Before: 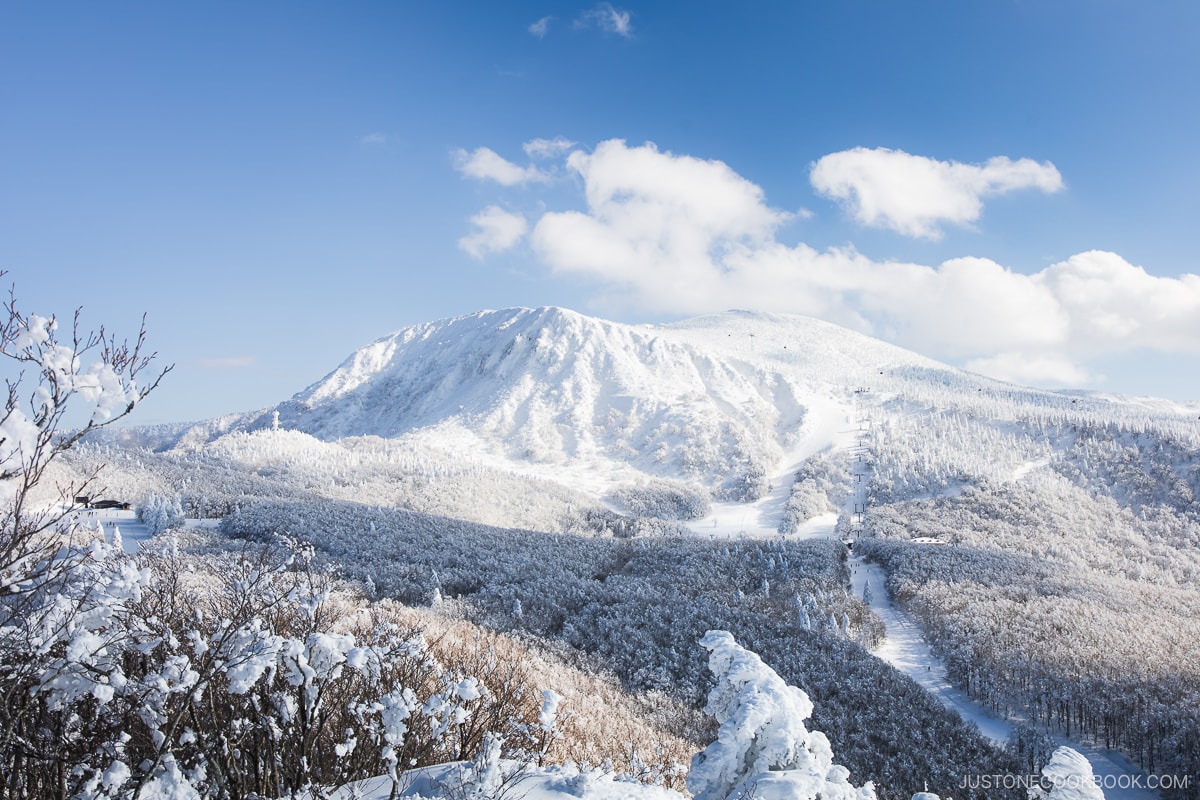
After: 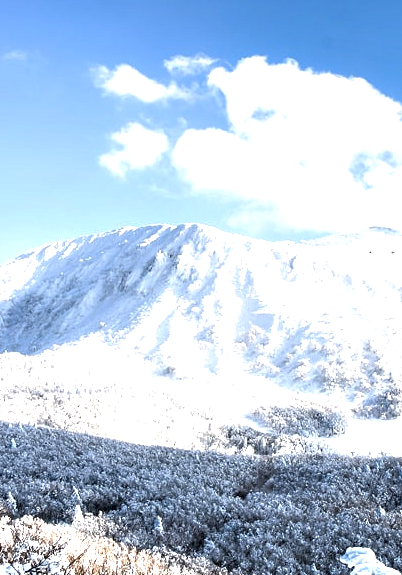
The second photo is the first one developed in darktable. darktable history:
tone equalizer: -8 EV -0.715 EV, -7 EV -0.69 EV, -6 EV -0.636 EV, -5 EV -0.372 EV, -3 EV 0.392 EV, -2 EV 0.6 EV, -1 EV 0.681 EV, +0 EV 0.728 EV
exposure: compensate exposure bias true, compensate highlight preservation false
crop and rotate: left 29.939%, top 10.39%, right 36.532%, bottom 17.652%
contrast equalizer: octaves 7, y [[0.6 ×6], [0.55 ×6], [0 ×6], [0 ×6], [0 ×6]]
base curve: curves: ch0 [(0, 0) (0.74, 0.67) (1, 1)], preserve colors none
